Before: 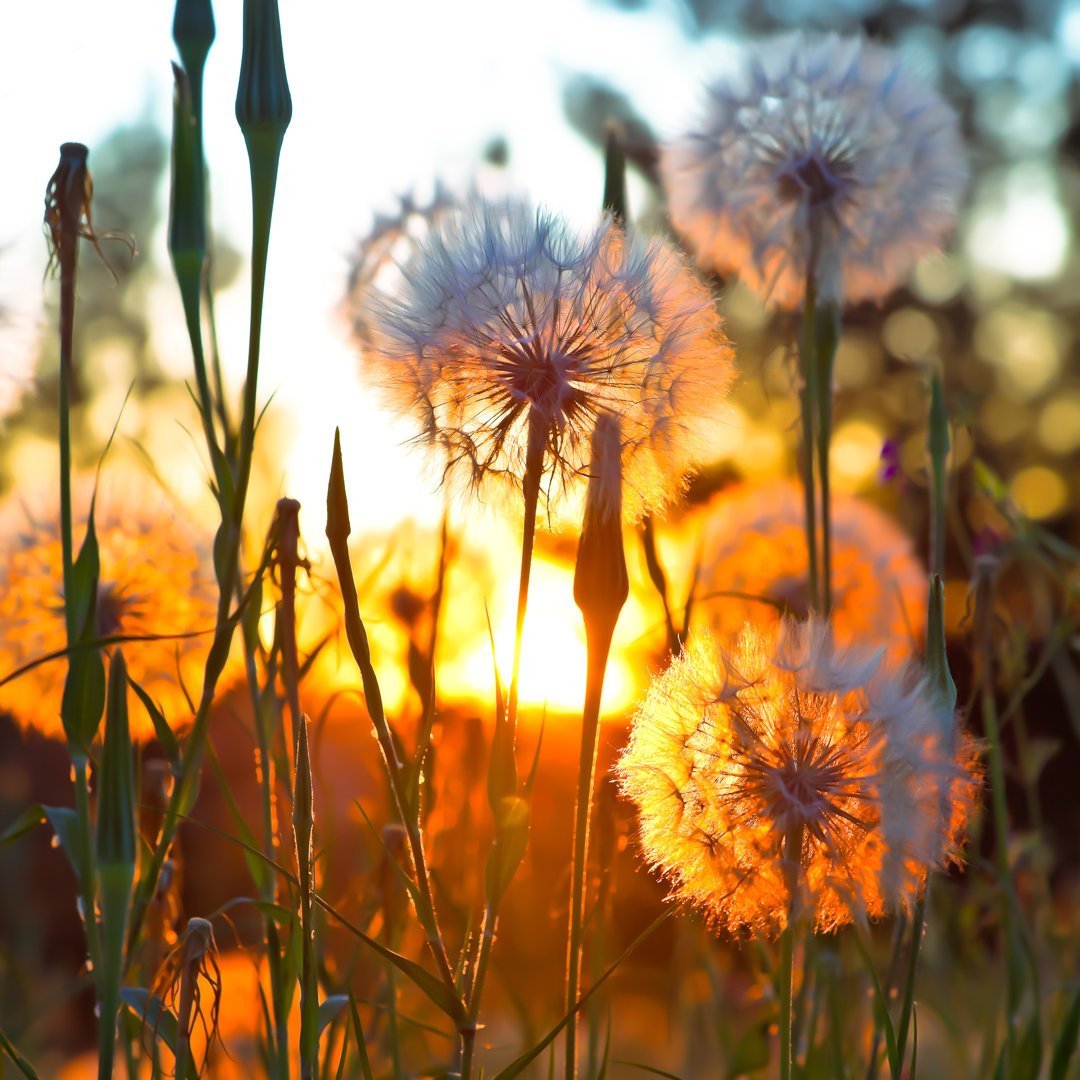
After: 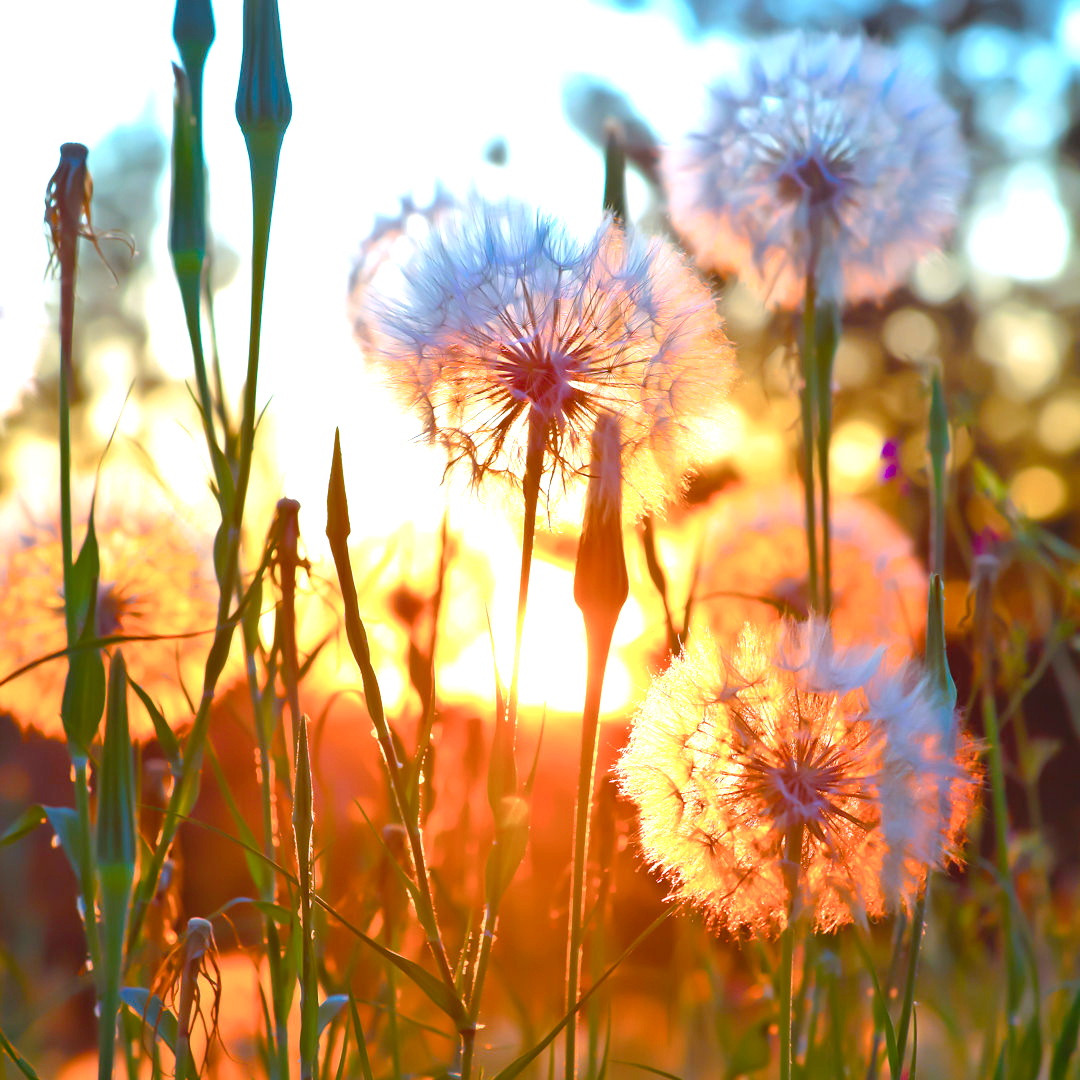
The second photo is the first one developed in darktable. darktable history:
color balance rgb: highlights gain › chroma 0.197%, highlights gain › hue 331.12°, global offset › luminance 0.49%, perceptual saturation grading › global saturation 27.321%, perceptual saturation grading › highlights -28.963%, perceptual saturation grading › mid-tones 15.336%, perceptual saturation grading › shadows 34.015%, contrast -9.815%
color correction: highlights a* -2.06, highlights b* -18.44
exposure: black level correction 0, exposure 1 EV, compensate exposure bias true, compensate highlight preservation false
